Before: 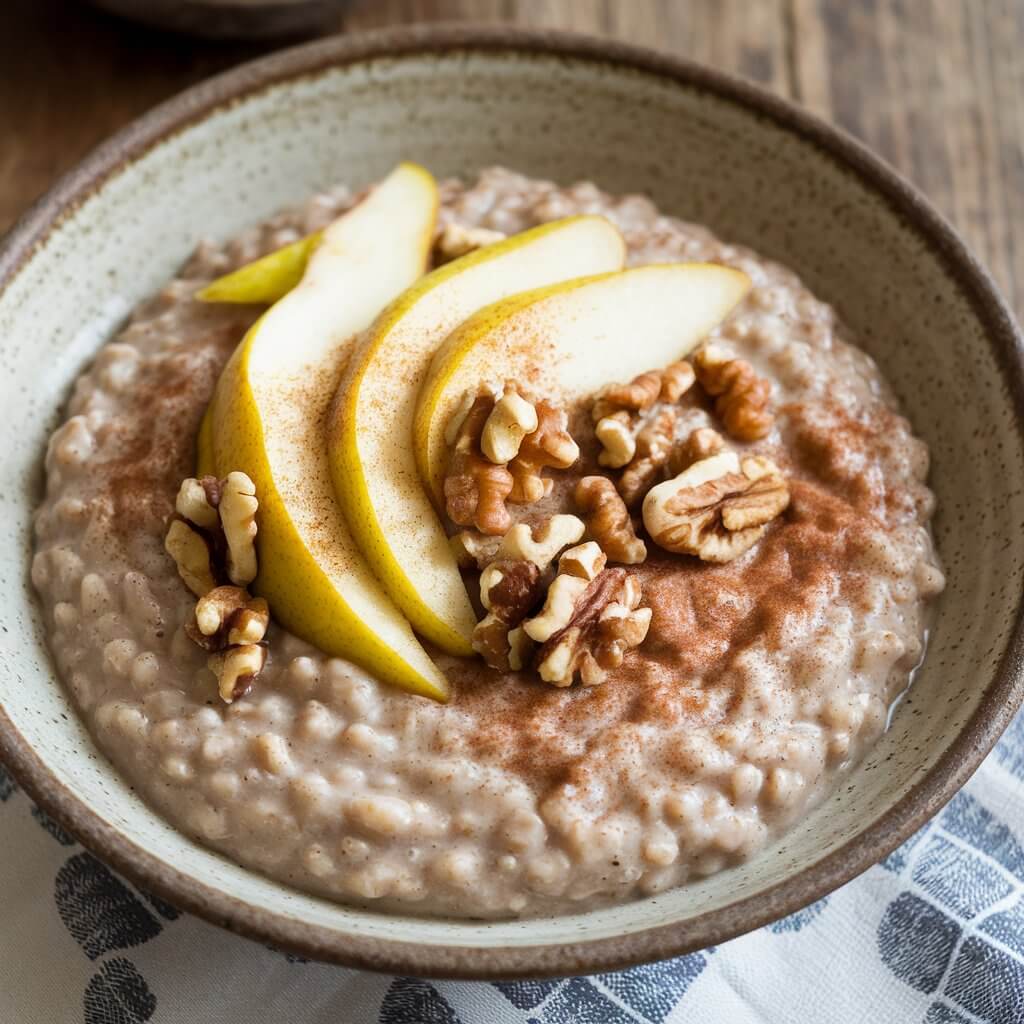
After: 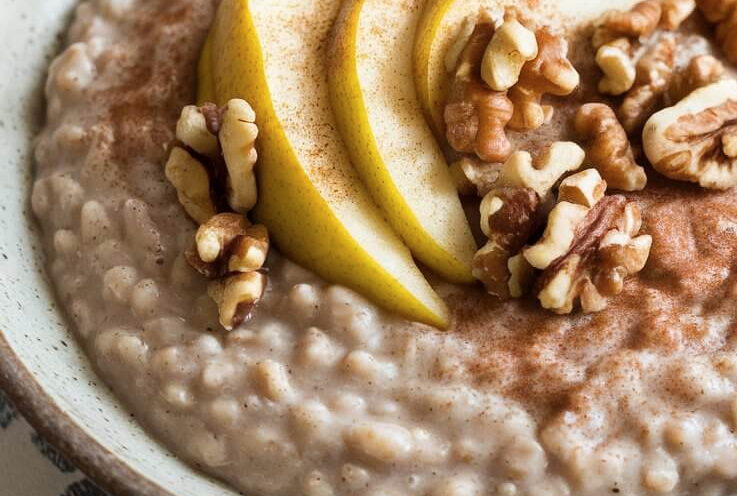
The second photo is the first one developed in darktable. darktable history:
crop: top 36.498%, right 27.964%, bottom 14.995%
color balance rgb: linear chroma grading › global chroma 1.5%, linear chroma grading › mid-tones -1%, perceptual saturation grading › global saturation -3%, perceptual saturation grading › shadows -2%
